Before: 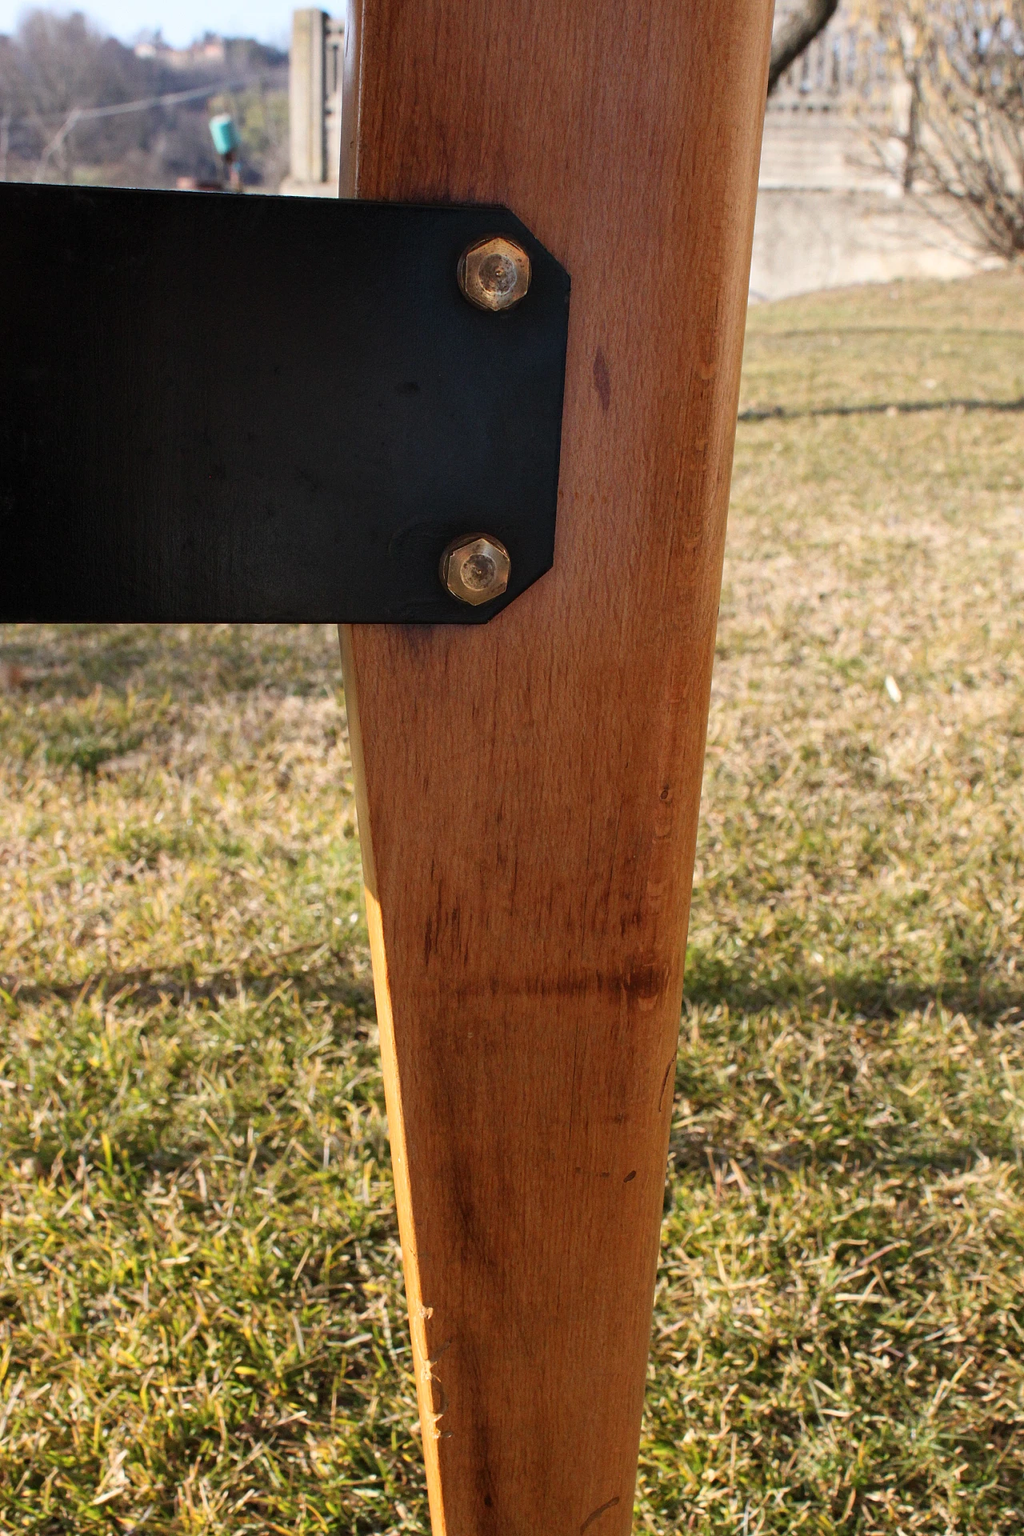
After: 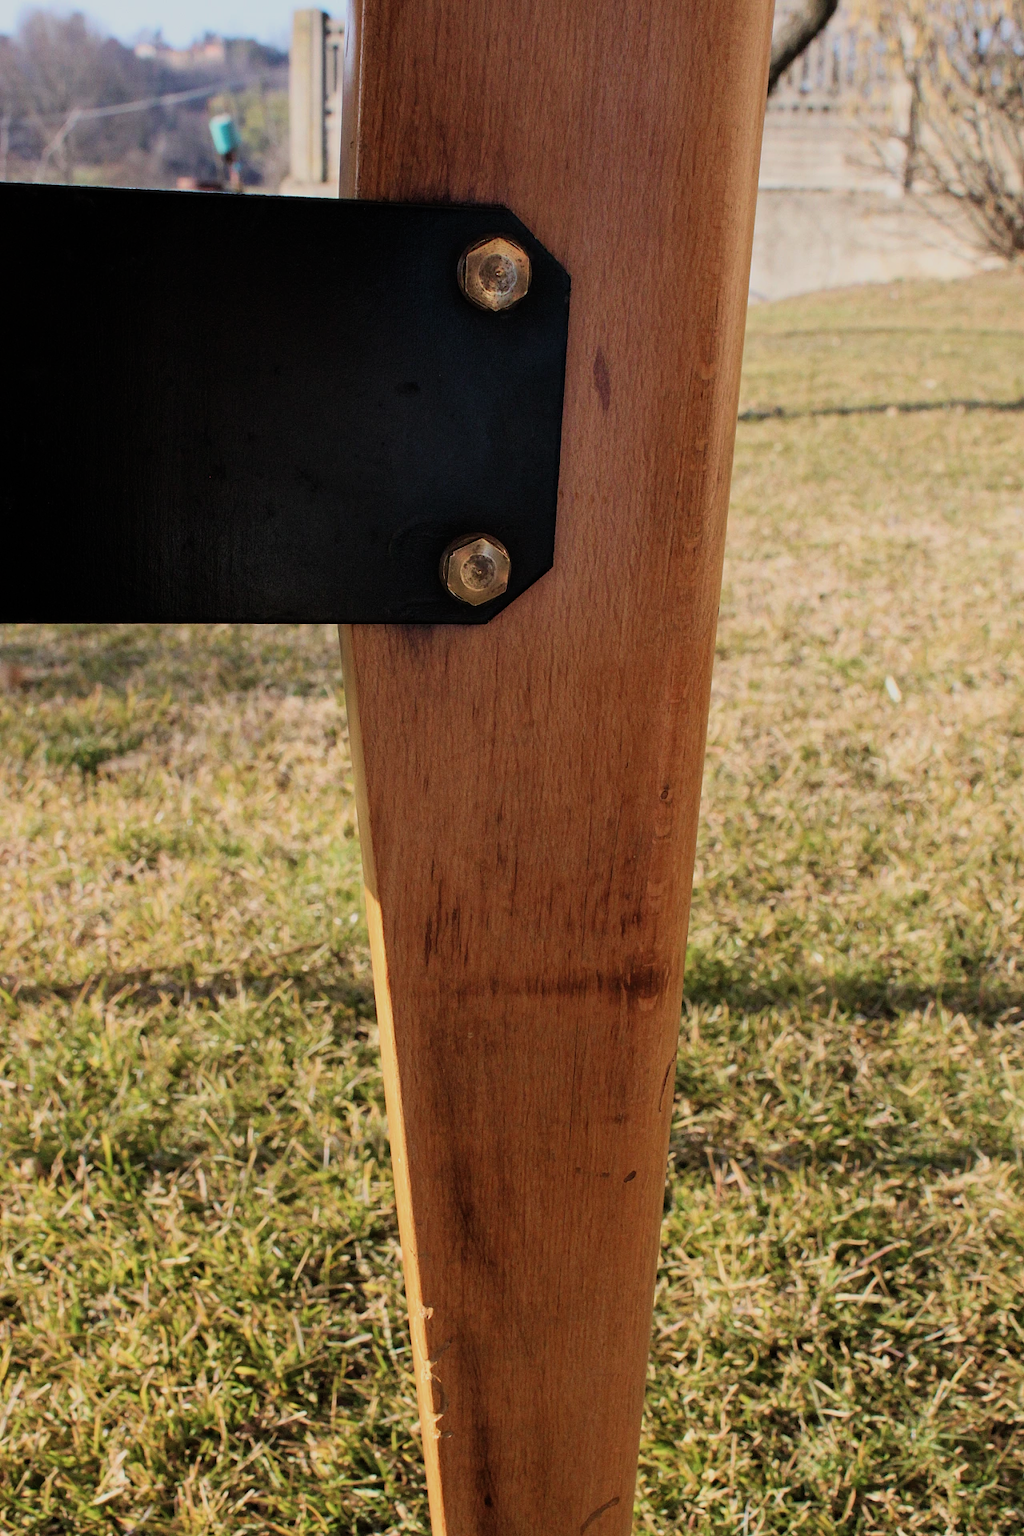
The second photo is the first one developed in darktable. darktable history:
velvia: on, module defaults
contrast brightness saturation: saturation -0.046
filmic rgb: black relative exposure -16 EV, white relative exposure 6.86 EV, hardness 4.68, add noise in highlights 0, color science v3 (2019), use custom middle-gray values true, contrast in highlights soft
